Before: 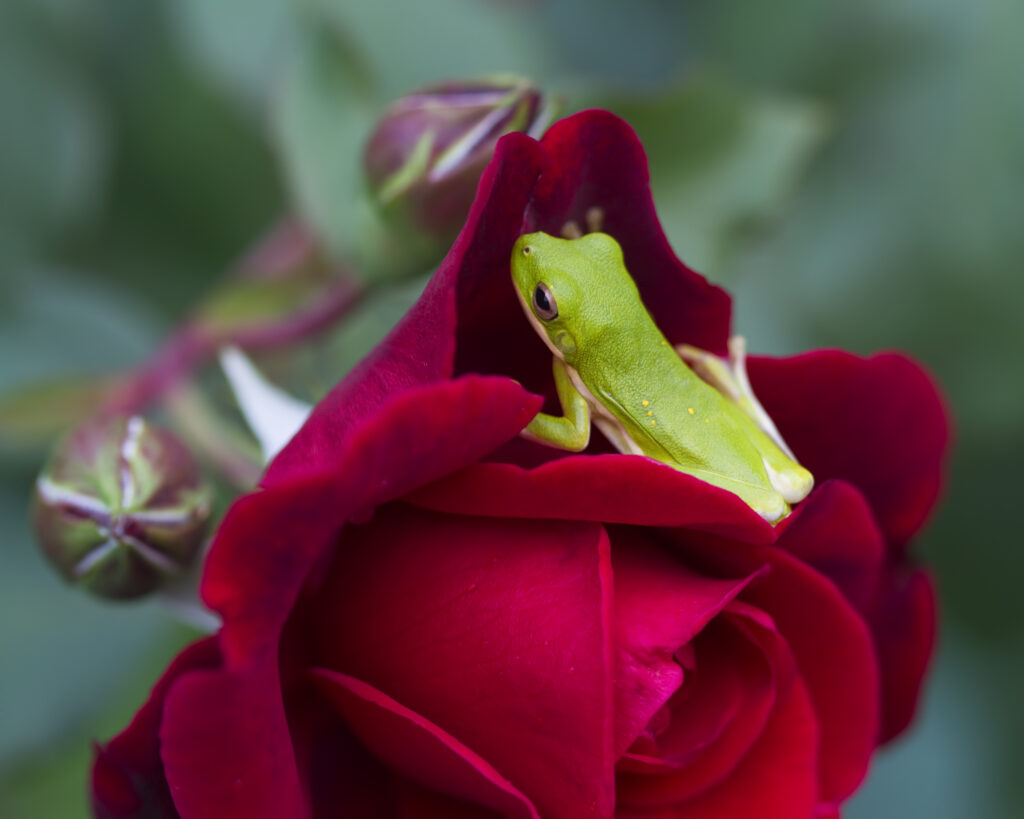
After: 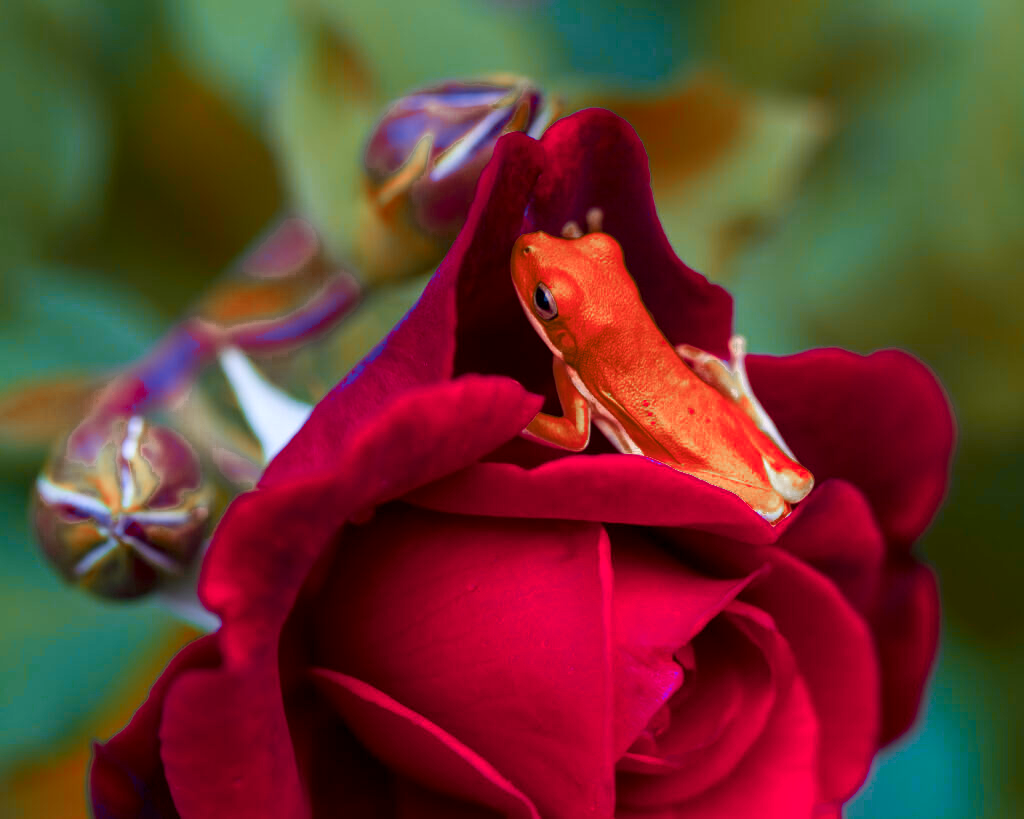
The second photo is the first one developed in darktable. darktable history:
local contrast: detail 130%
color balance rgb: linear chroma grading › global chroma 15%, perceptual saturation grading › global saturation 30%
color zones: curves: ch0 [(0.006, 0.385) (0.143, 0.563) (0.243, 0.321) (0.352, 0.464) (0.516, 0.456) (0.625, 0.5) (0.75, 0.5) (0.875, 0.5)]; ch1 [(0, 0.5) (0.134, 0.504) (0.246, 0.463) (0.421, 0.515) (0.5, 0.56) (0.625, 0.5) (0.75, 0.5) (0.875, 0.5)]; ch2 [(0, 0.5) (0.131, 0.426) (0.307, 0.289) (0.38, 0.188) (0.513, 0.216) (0.625, 0.548) (0.75, 0.468) (0.838, 0.396) (0.971, 0.311)]
